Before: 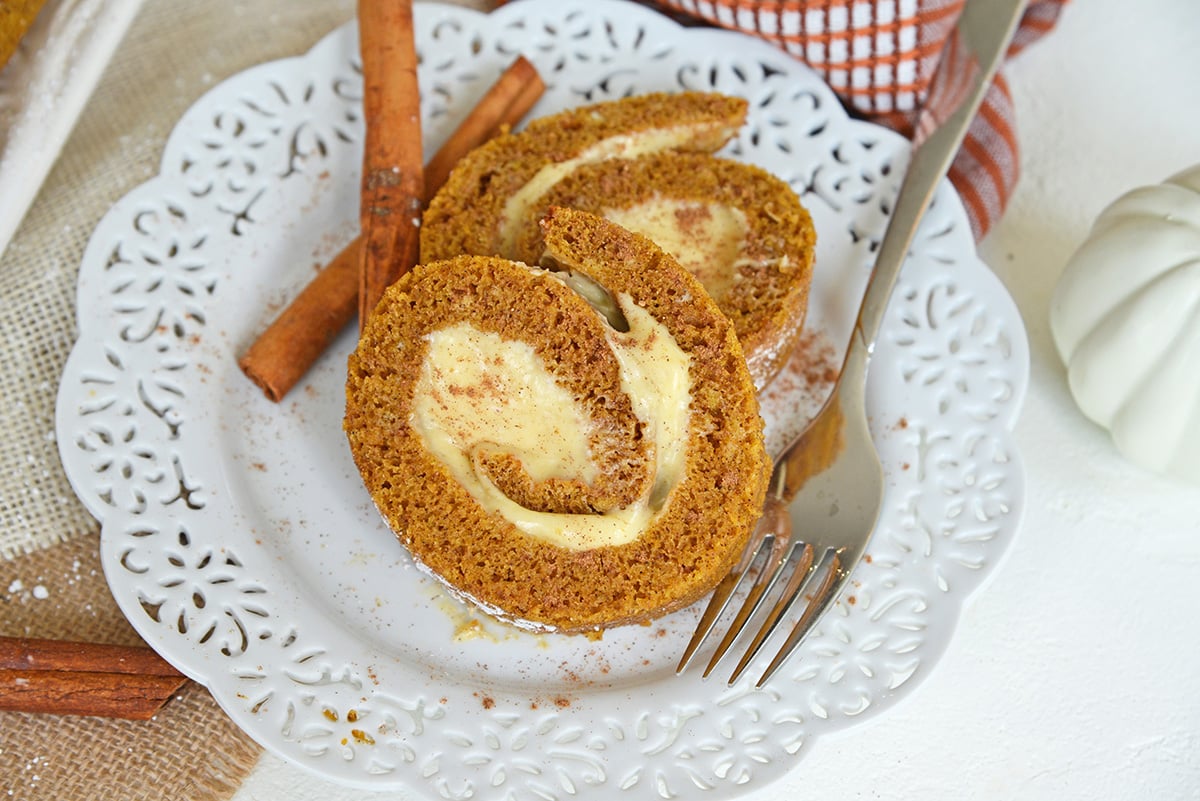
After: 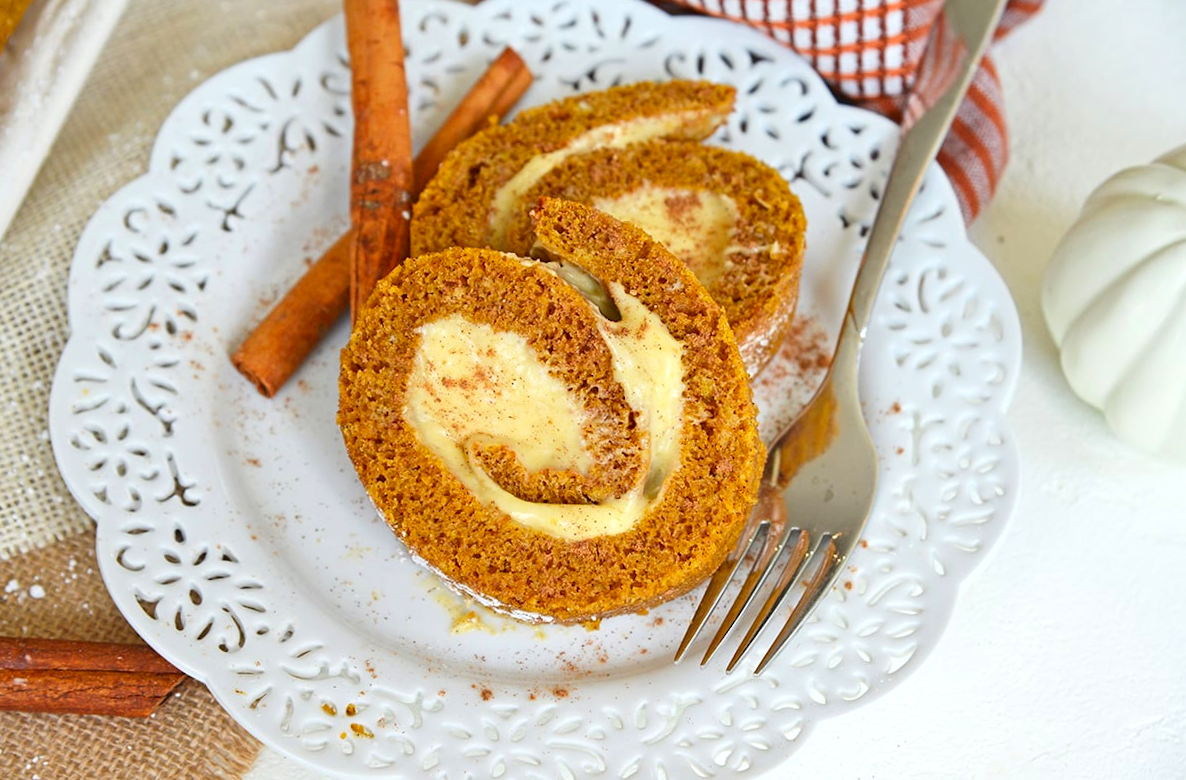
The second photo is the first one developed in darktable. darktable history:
contrast brightness saturation: contrast 0.08, saturation 0.2
rotate and perspective: rotation -1°, crop left 0.011, crop right 0.989, crop top 0.025, crop bottom 0.975
exposure: exposure 0.128 EV, compensate highlight preservation false
